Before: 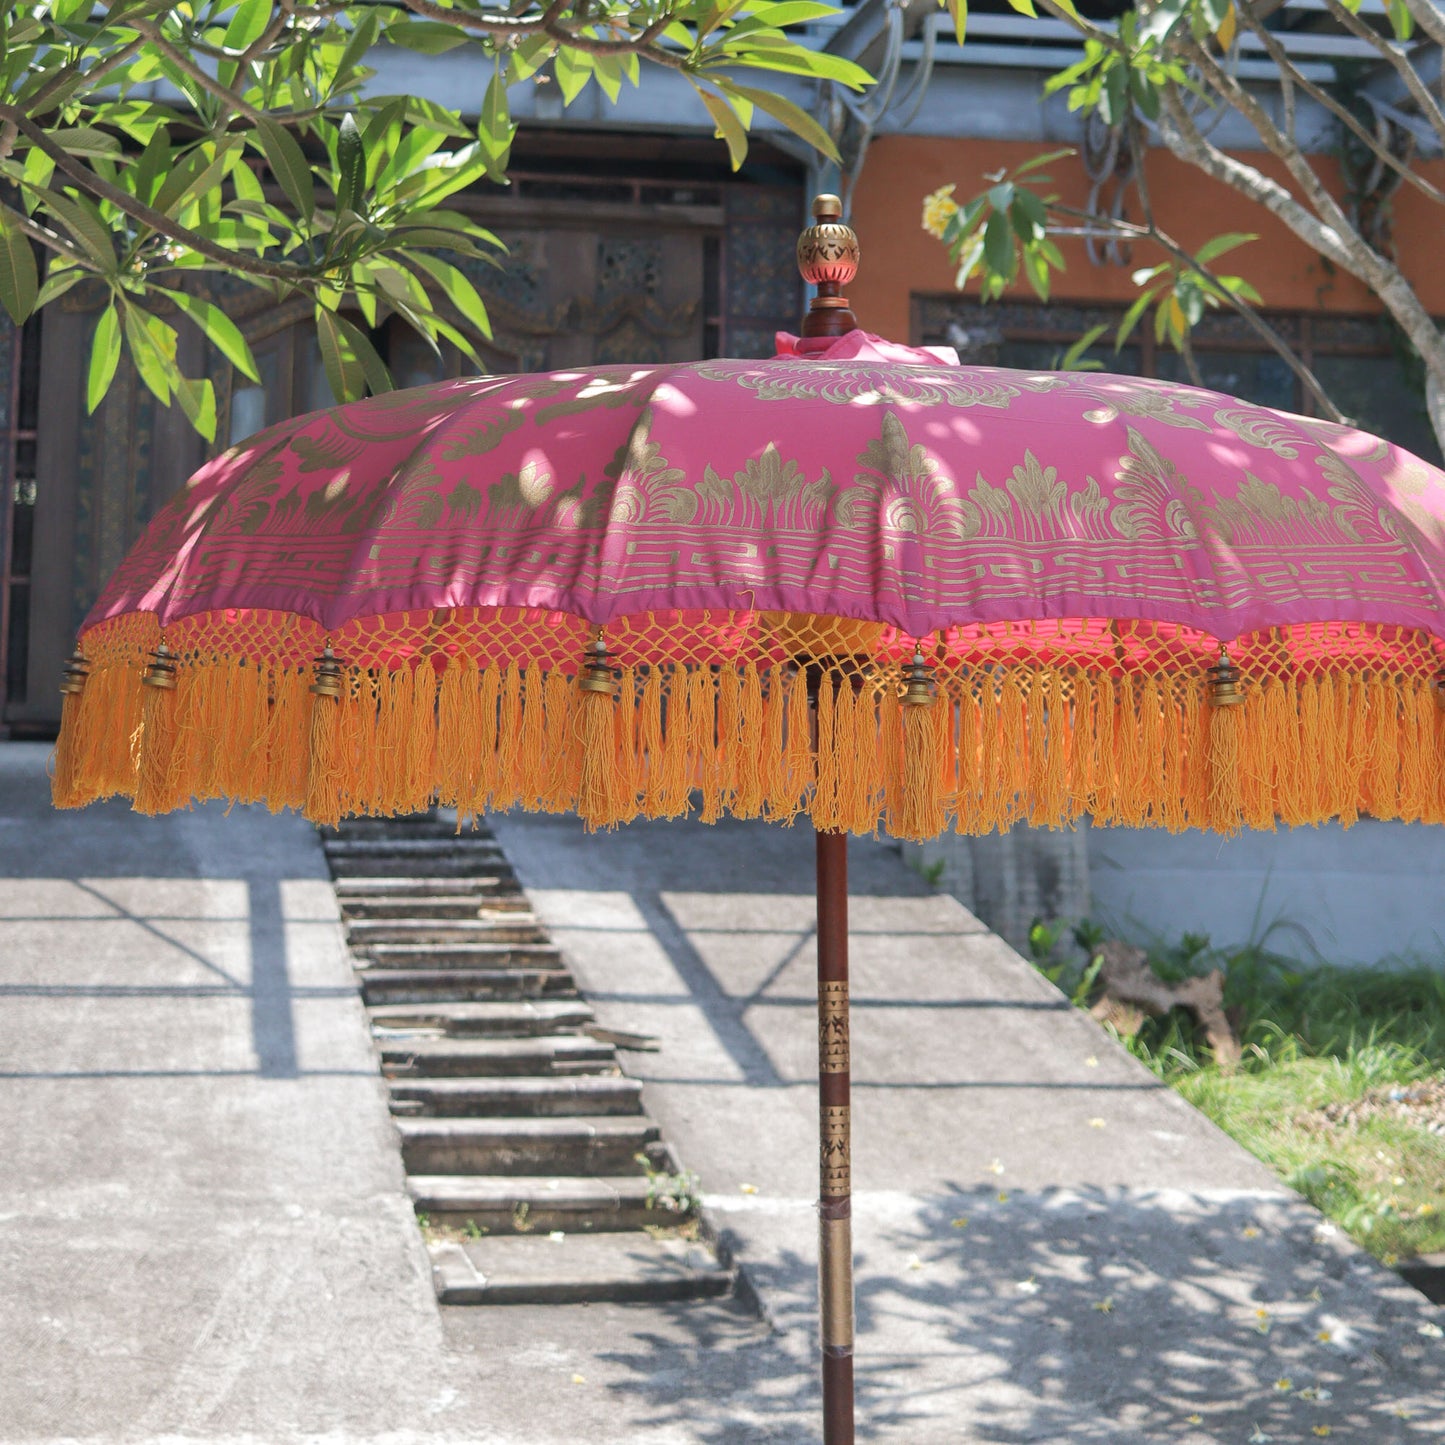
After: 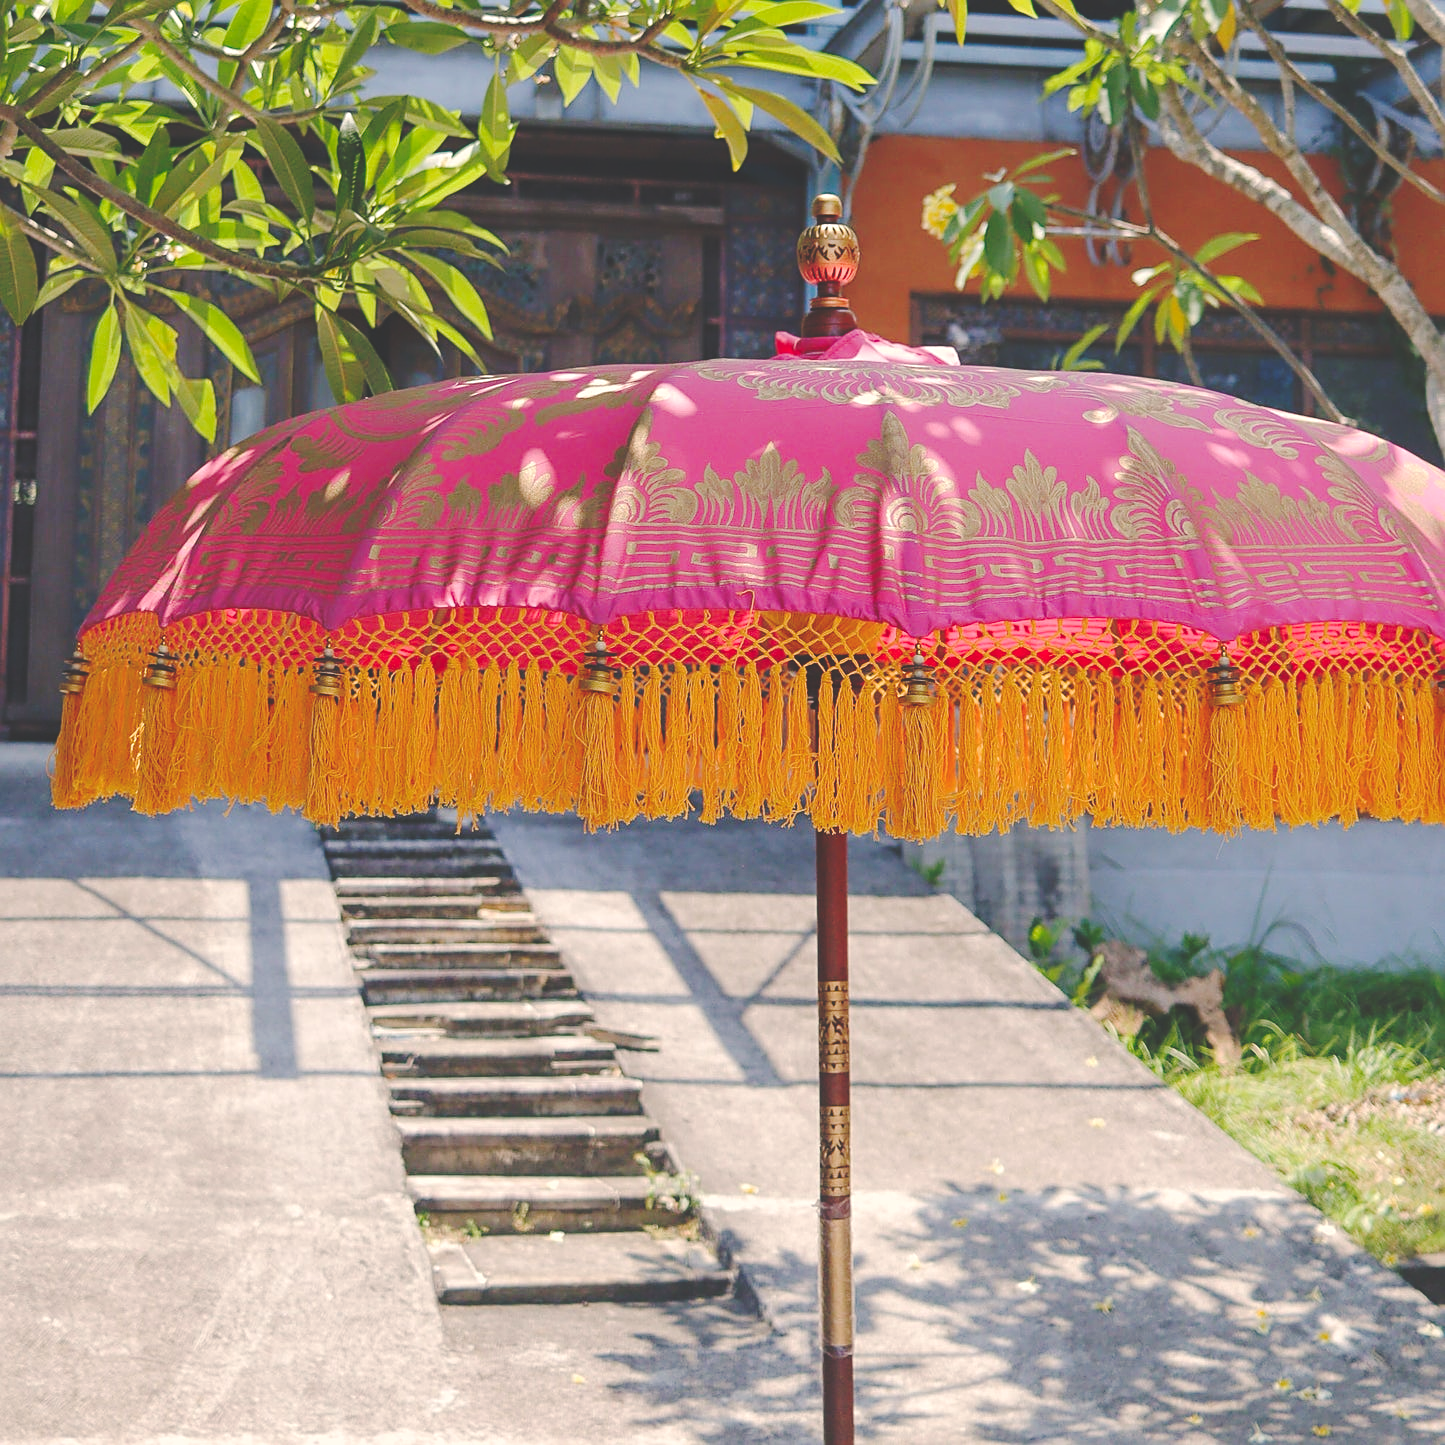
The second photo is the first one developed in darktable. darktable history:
color balance rgb: shadows lift › chroma 2%, shadows lift › hue 247.2°, power › chroma 0.3%, power › hue 25.2°, highlights gain › chroma 3%, highlights gain › hue 60°, global offset › luminance 0.75%, perceptual saturation grading › global saturation 20%, perceptual saturation grading › highlights -20%, perceptual saturation grading › shadows 30%, global vibrance 20%
sharpen: on, module defaults
base curve: curves: ch0 [(0, 0.024) (0.055, 0.065) (0.121, 0.166) (0.236, 0.319) (0.693, 0.726) (1, 1)], preserve colors none
